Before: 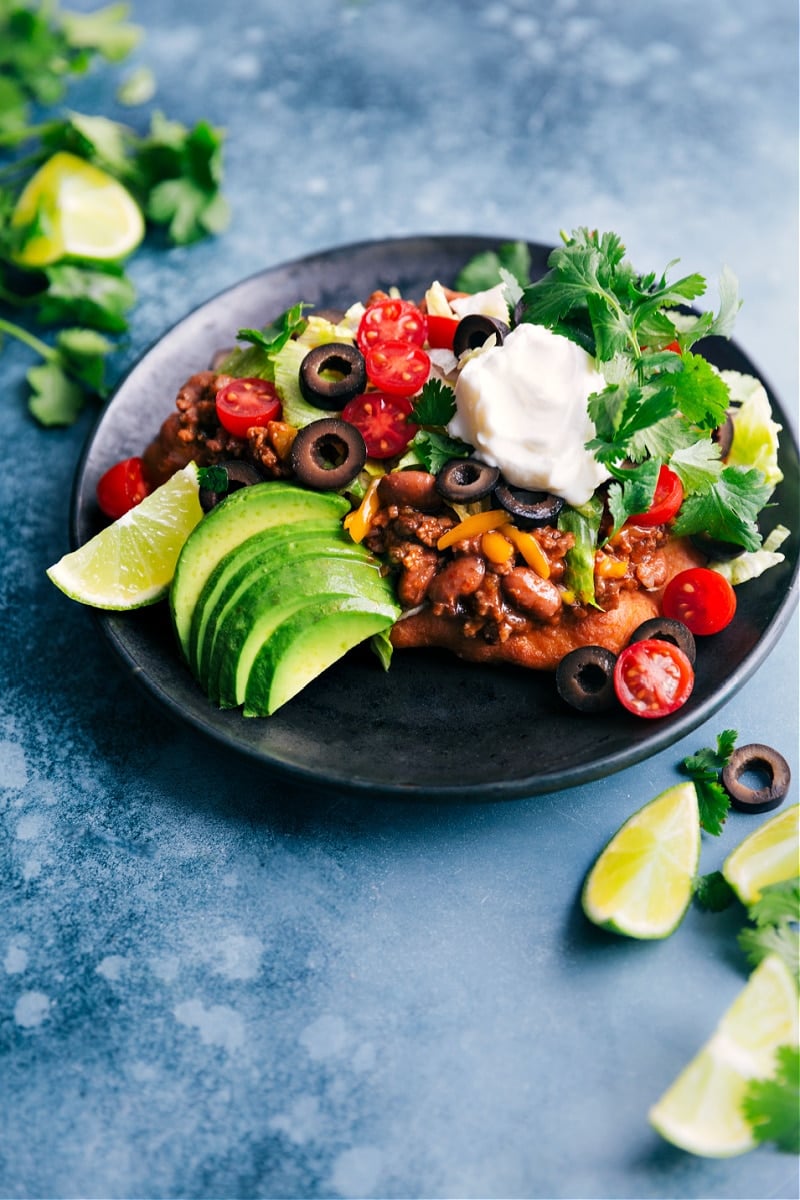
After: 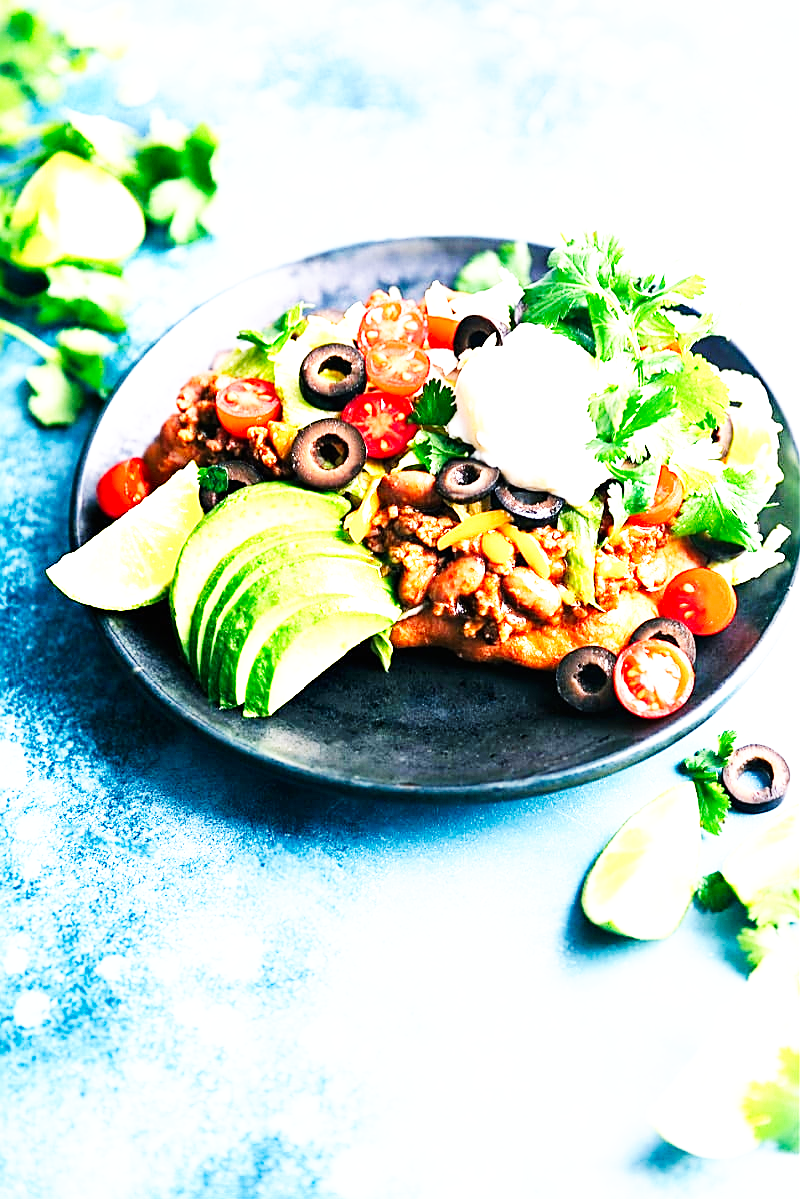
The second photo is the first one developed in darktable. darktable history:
exposure: black level correction 0, exposure 1.328 EV, compensate highlight preservation false
base curve: curves: ch0 [(0, 0) (0.007, 0.004) (0.027, 0.03) (0.046, 0.07) (0.207, 0.54) (0.442, 0.872) (0.673, 0.972) (1, 1)], preserve colors none
crop: bottom 0.067%
sharpen: on, module defaults
